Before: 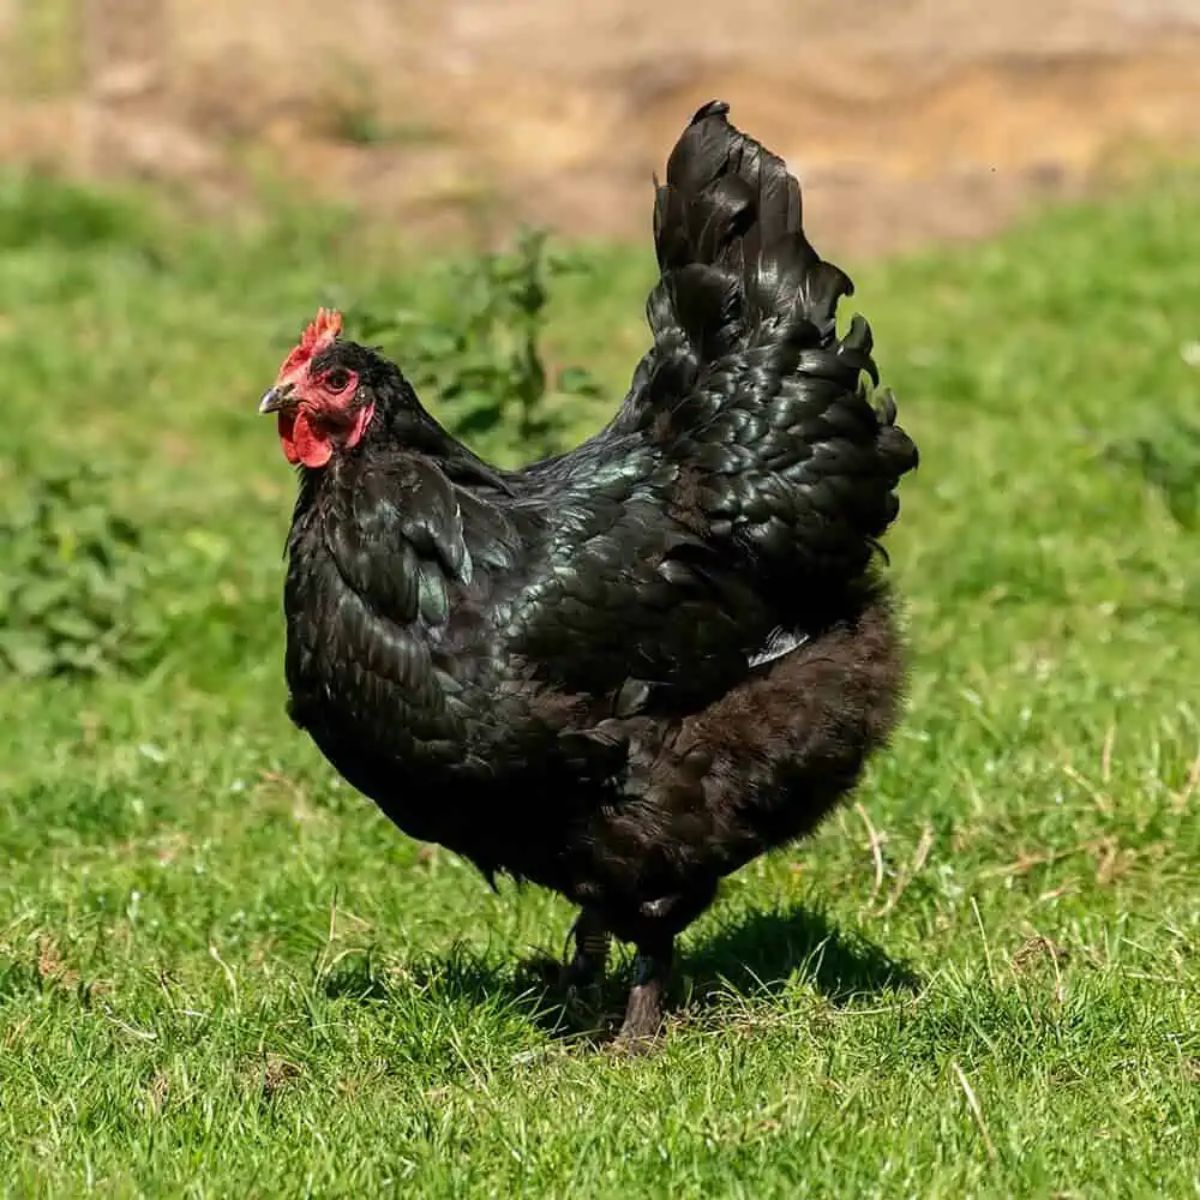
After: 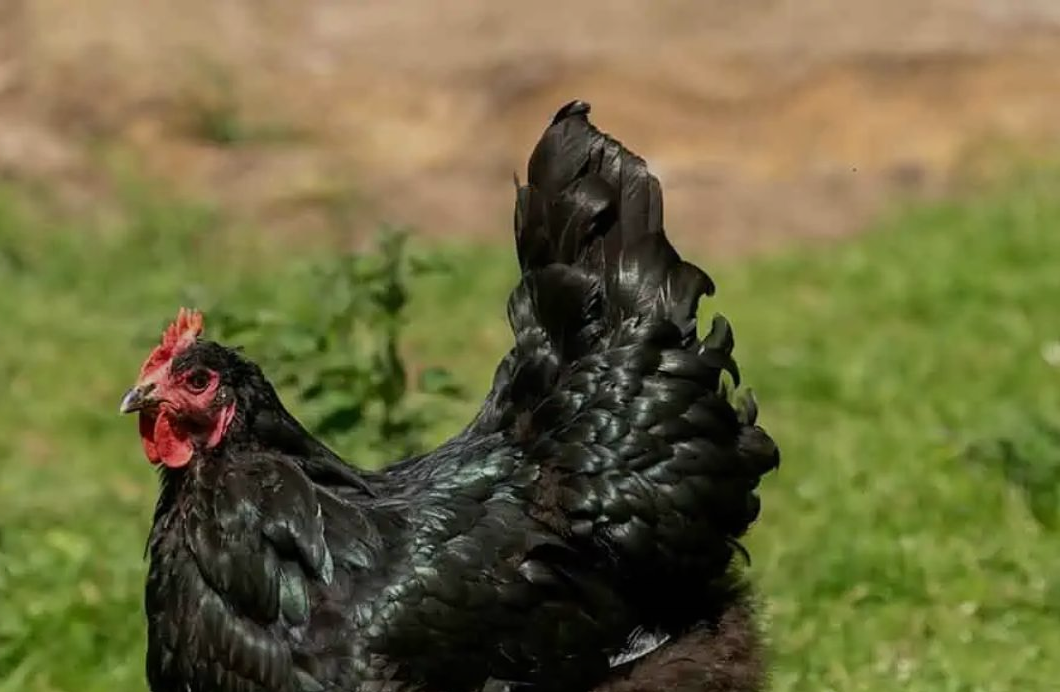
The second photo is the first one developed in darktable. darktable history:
crop and rotate: left 11.6%, bottom 42.314%
exposure: exposure -0.578 EV, compensate exposure bias true, compensate highlight preservation false
